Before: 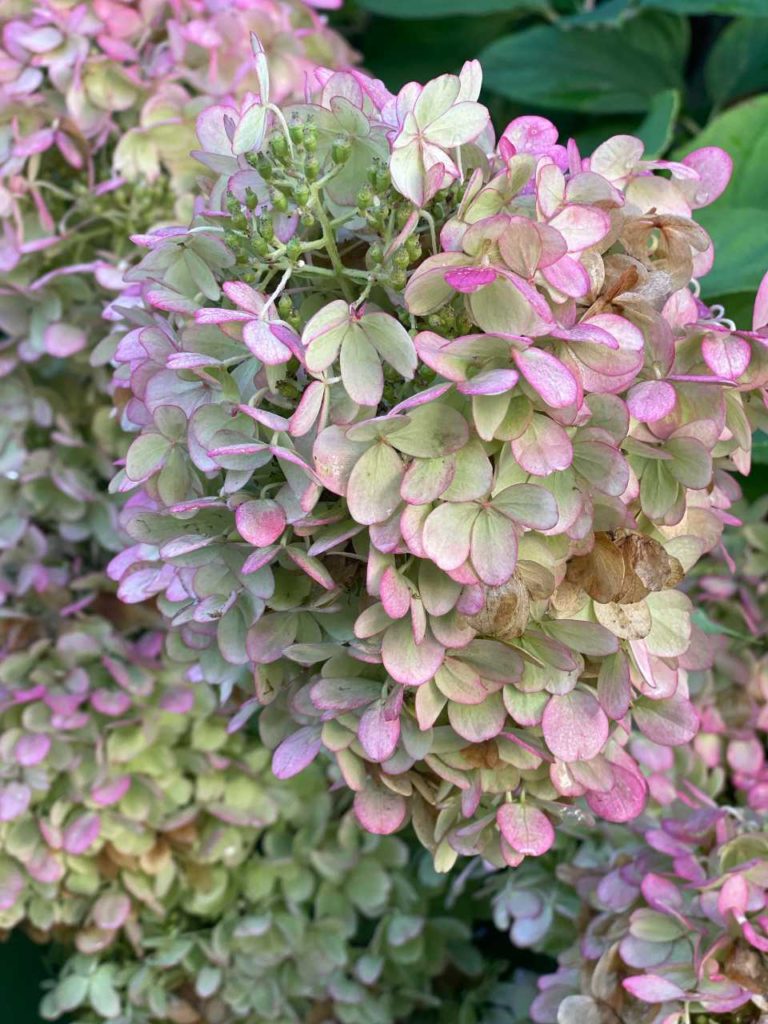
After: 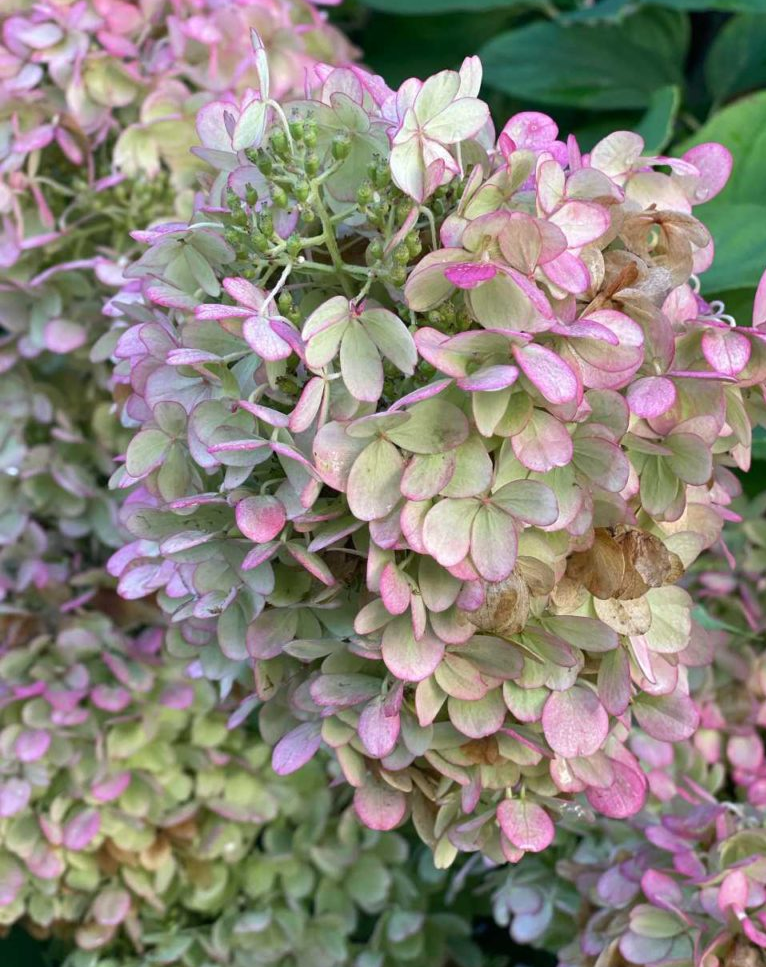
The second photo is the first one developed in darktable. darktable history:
crop: top 0.428%, right 0.256%, bottom 5.102%
tone equalizer: edges refinement/feathering 500, mask exposure compensation -1.57 EV, preserve details no
